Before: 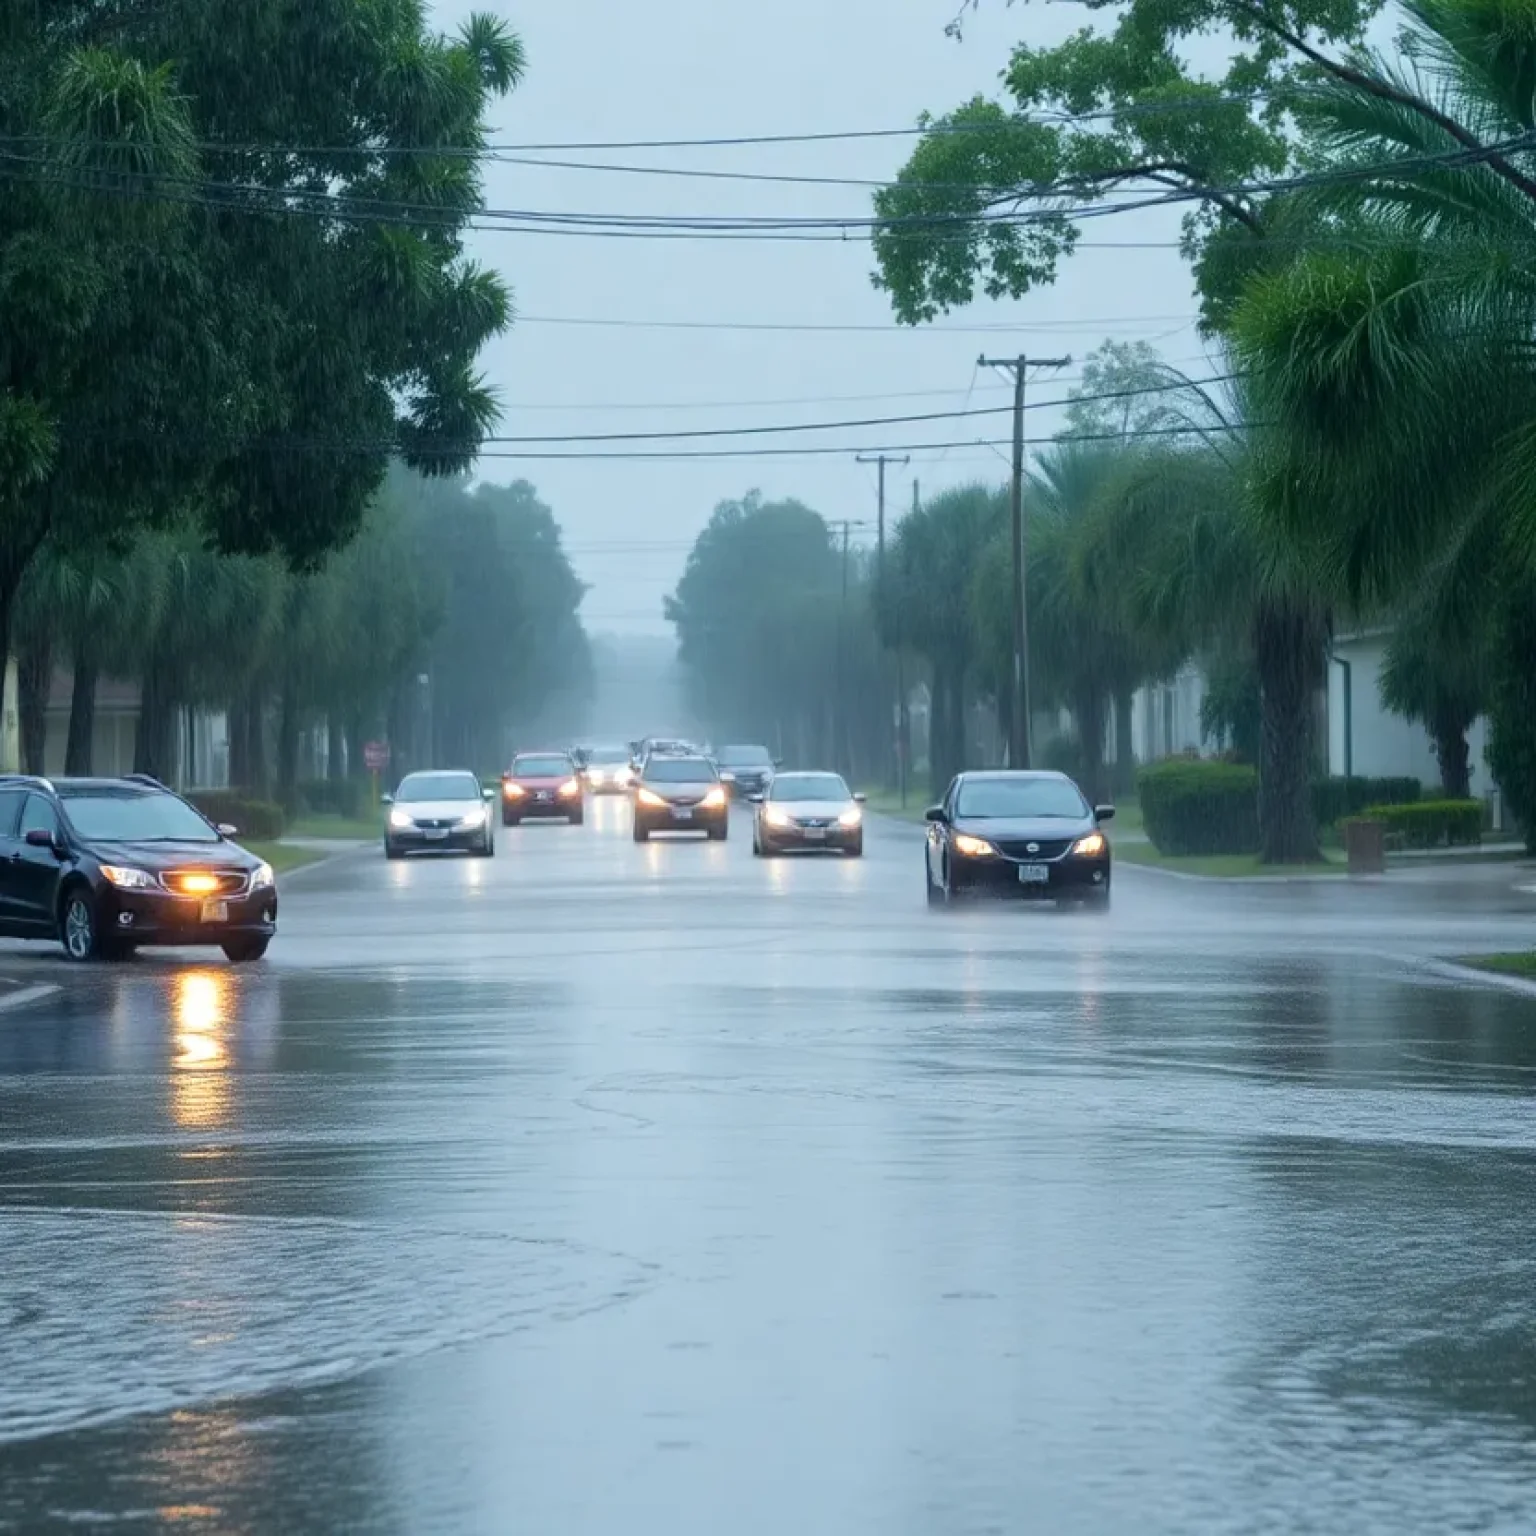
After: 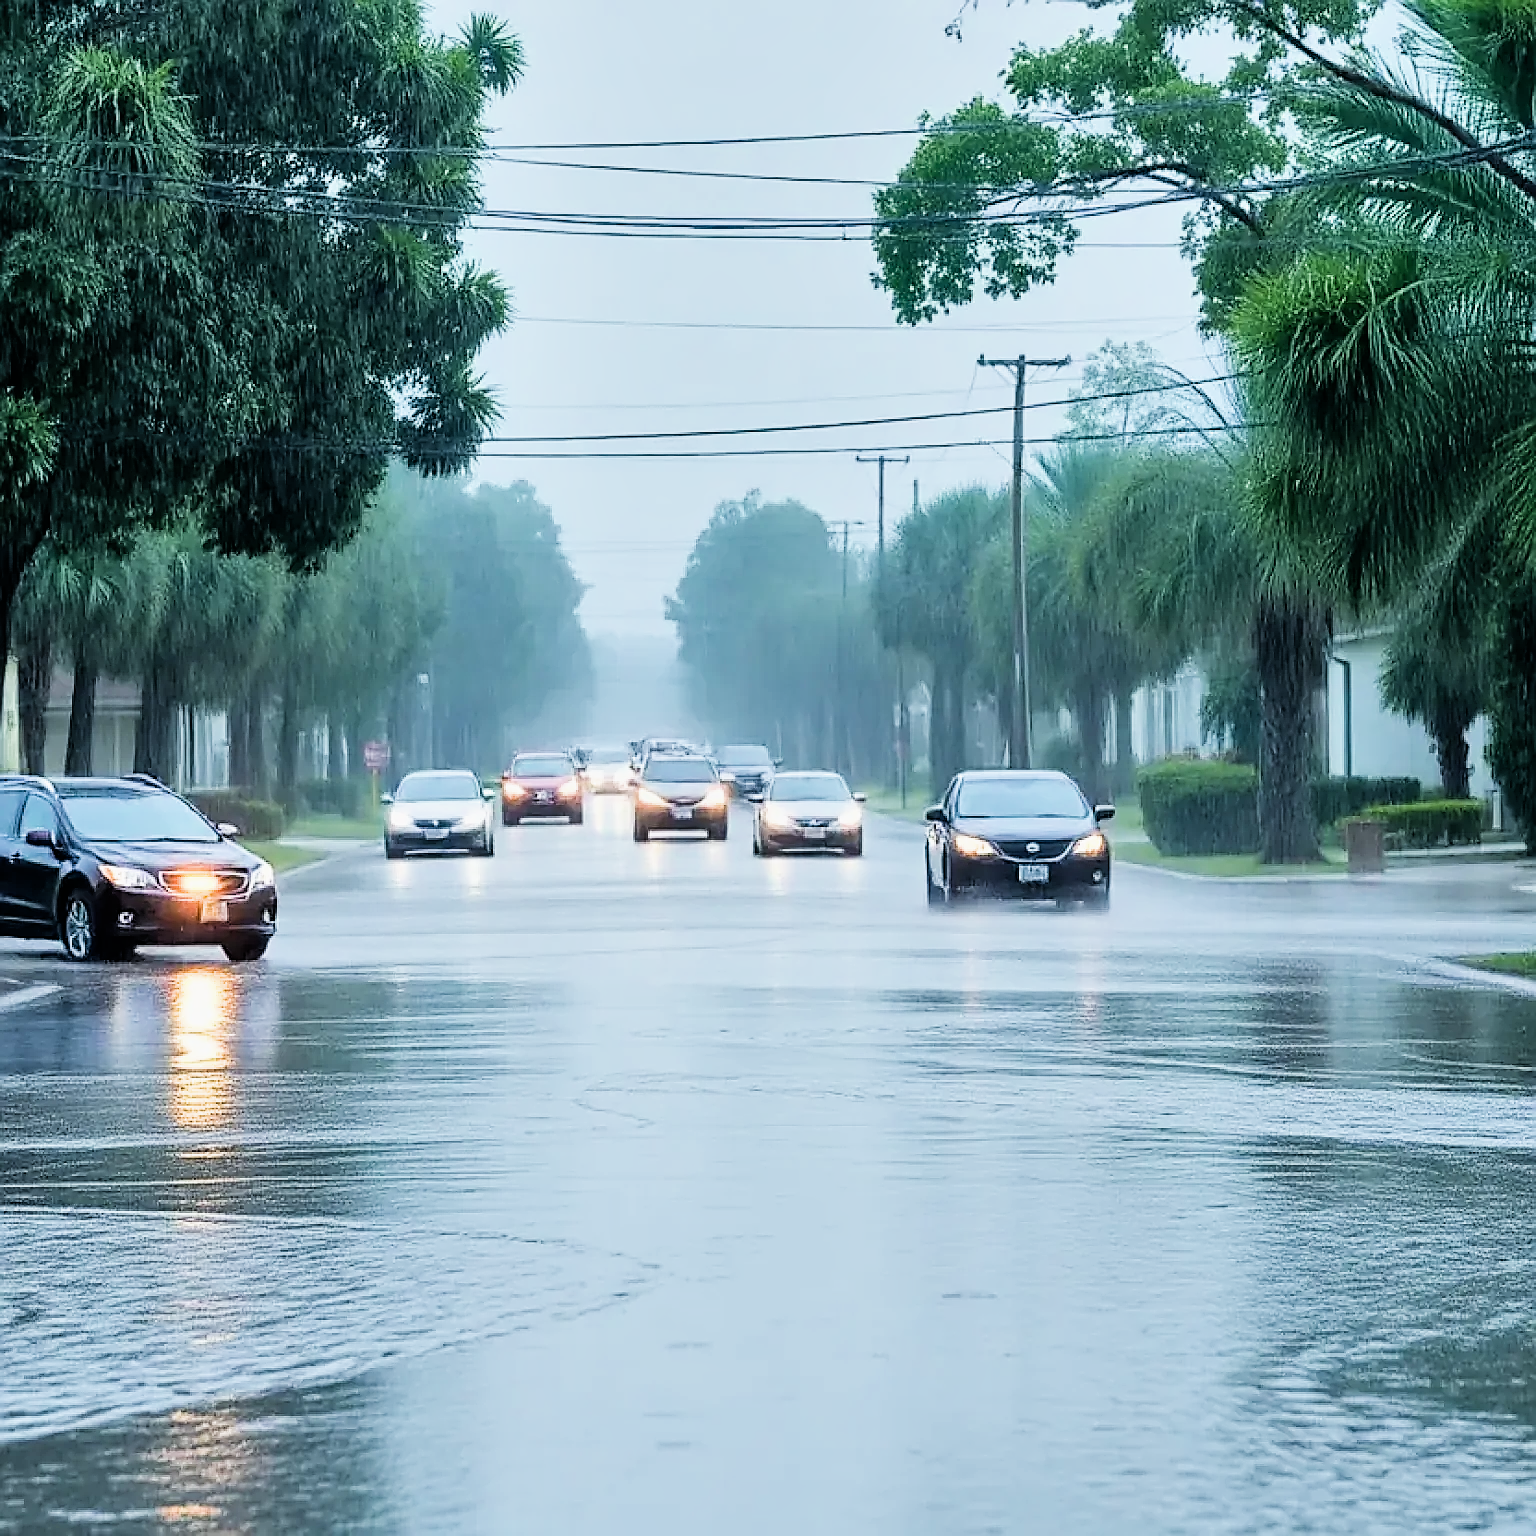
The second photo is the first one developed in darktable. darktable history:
shadows and highlights: shadows 43.53, white point adjustment -1.4, soften with gaussian
exposure: exposure 1.209 EV, compensate highlight preservation false
filmic rgb: black relative exposure -5.06 EV, white relative exposure 3.97 EV, hardness 2.91, contrast 1.296, highlights saturation mix -11.48%
contrast equalizer: octaves 7, y [[0.502, 0.505, 0.512, 0.529, 0.564, 0.588], [0.5 ×6], [0.502, 0.505, 0.512, 0.529, 0.564, 0.588], [0, 0.001, 0.001, 0.004, 0.008, 0.011], [0, 0.001, 0.001, 0.004, 0.008, 0.011]]
sharpen: radius 1.404, amount 1.235, threshold 0.646
